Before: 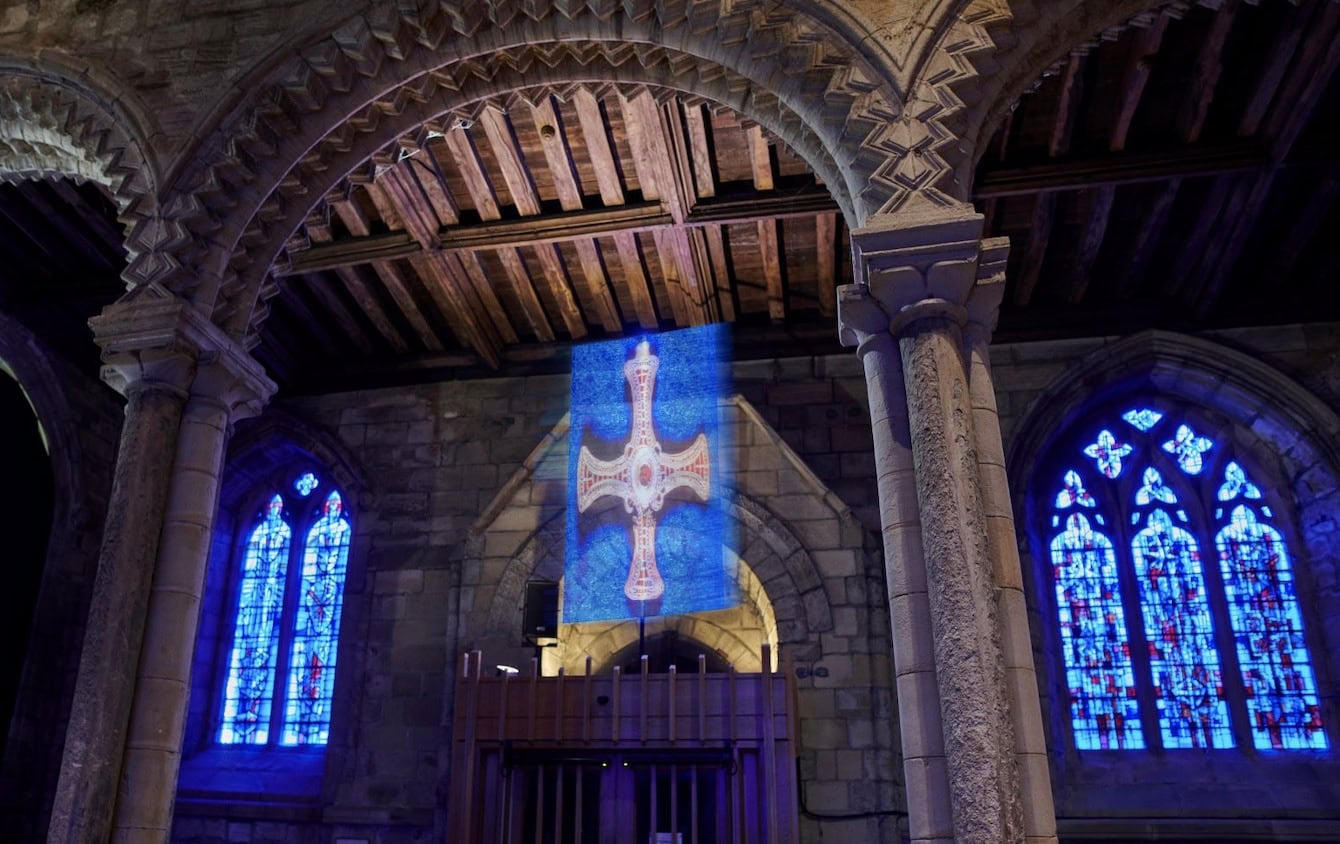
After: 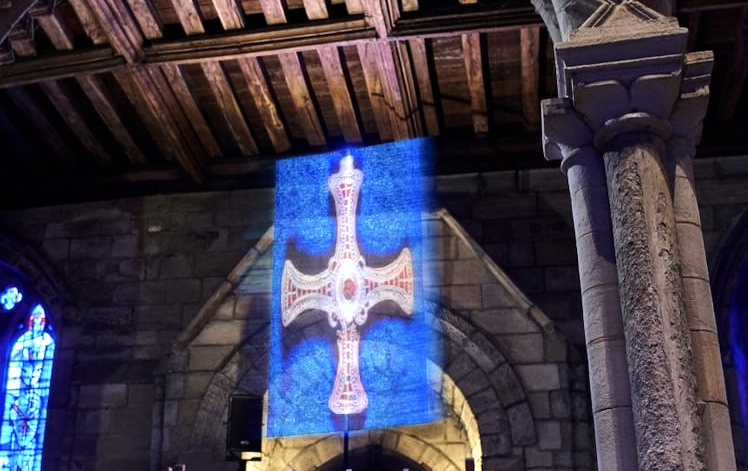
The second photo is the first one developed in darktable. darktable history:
tone equalizer: -8 EV -0.75 EV, -7 EV -0.7 EV, -6 EV -0.6 EV, -5 EV -0.4 EV, -3 EV 0.4 EV, -2 EV 0.6 EV, -1 EV 0.7 EV, +0 EV 0.75 EV, edges refinement/feathering 500, mask exposure compensation -1.57 EV, preserve details no
crop and rotate: left 22.13%, top 22.054%, right 22.026%, bottom 22.102%
